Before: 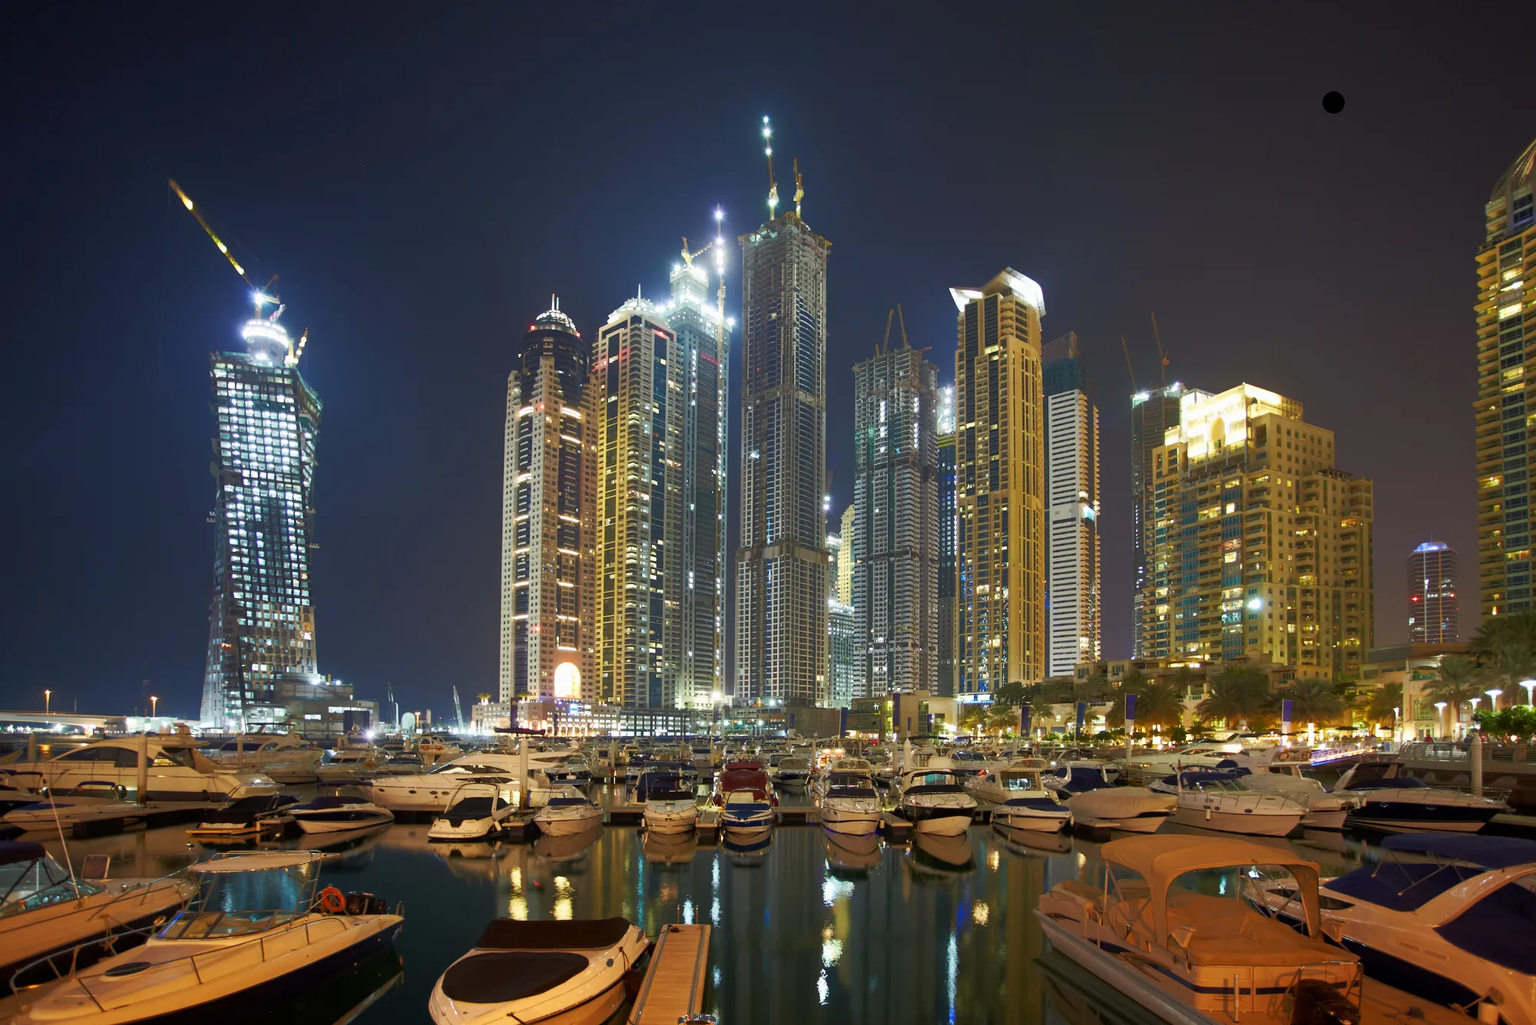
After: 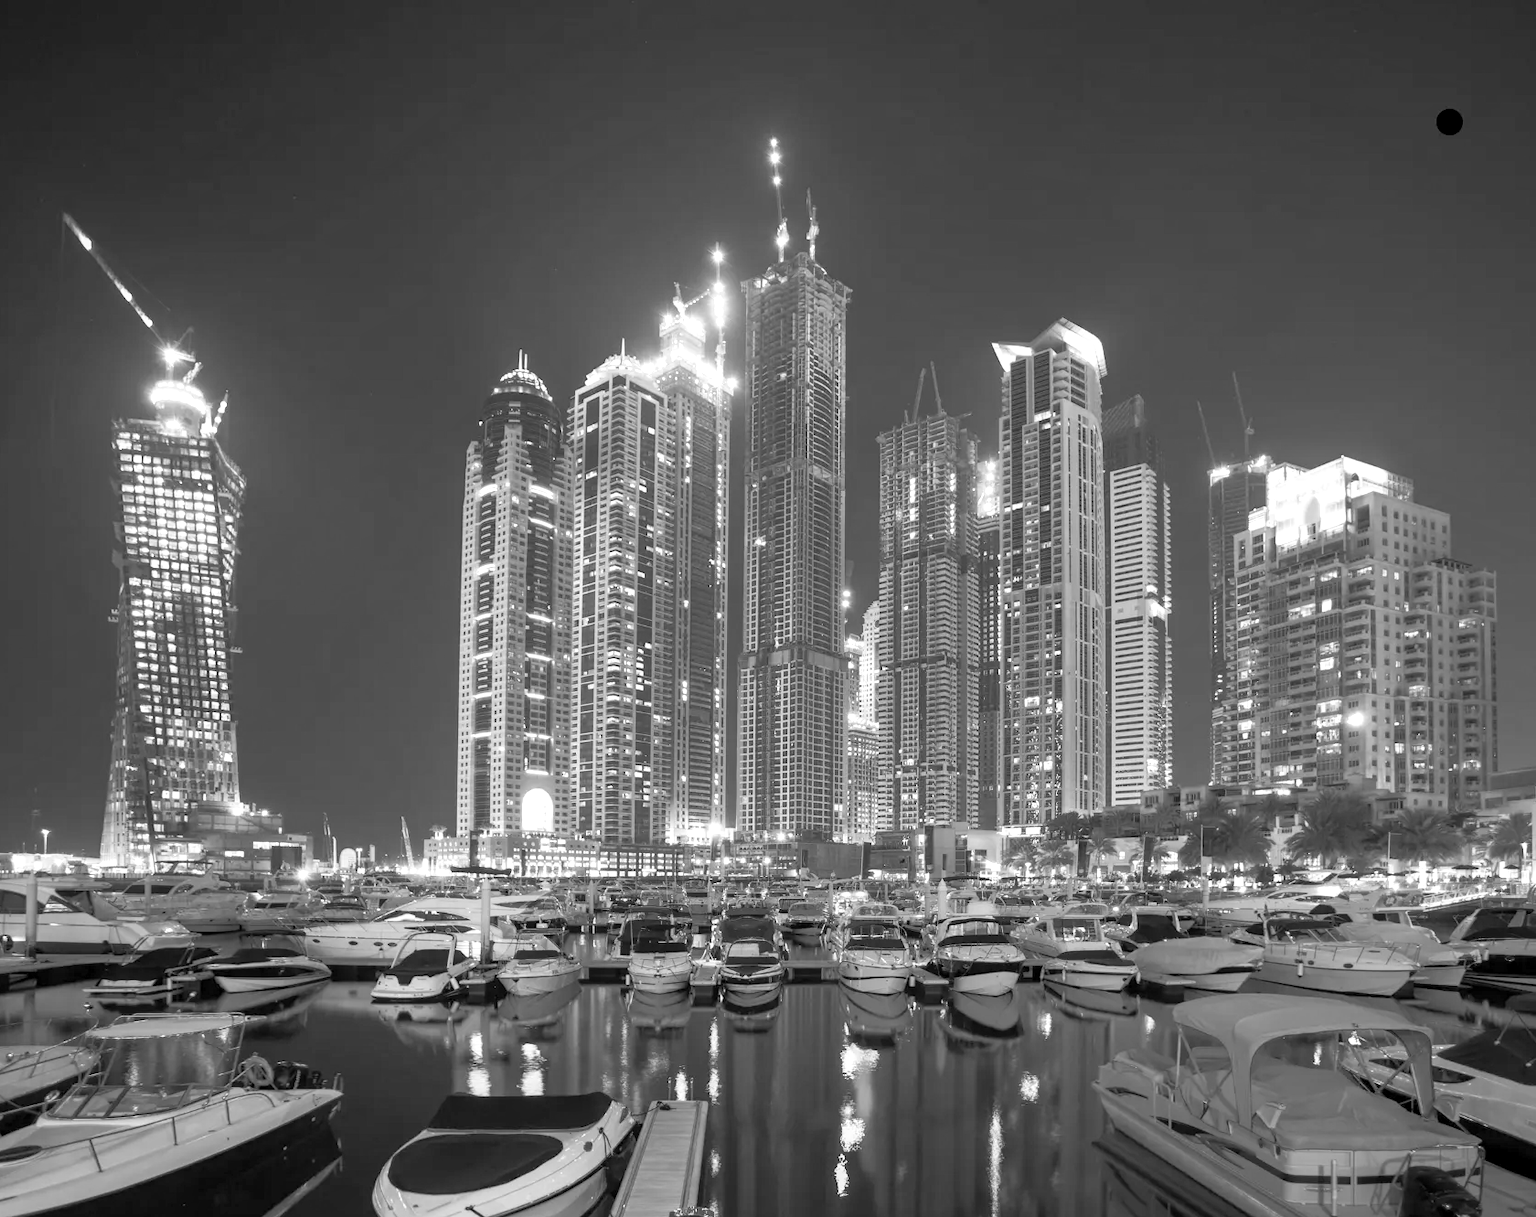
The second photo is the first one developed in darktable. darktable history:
shadows and highlights: shadows 0, highlights 40
monochrome: a 1.94, b -0.638
local contrast: on, module defaults
crop: left 7.598%, right 7.873%
contrast brightness saturation: brightness 0.18, saturation -0.5
